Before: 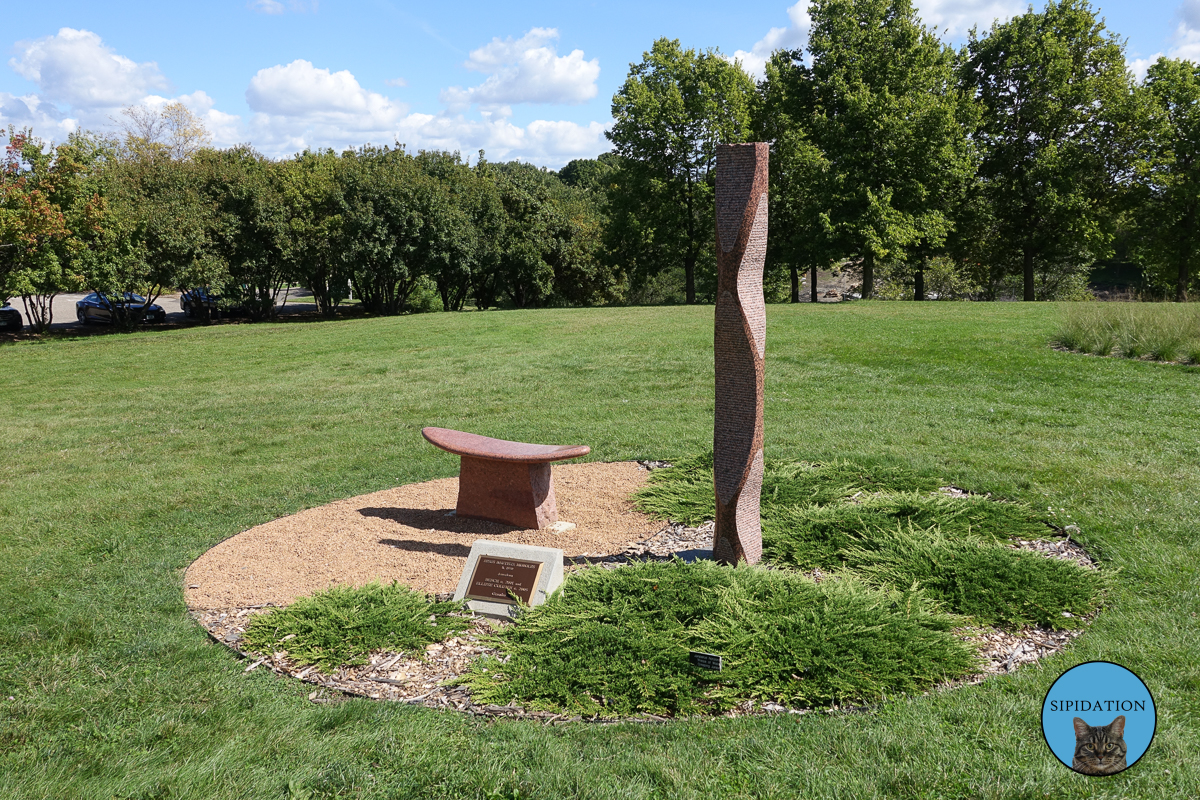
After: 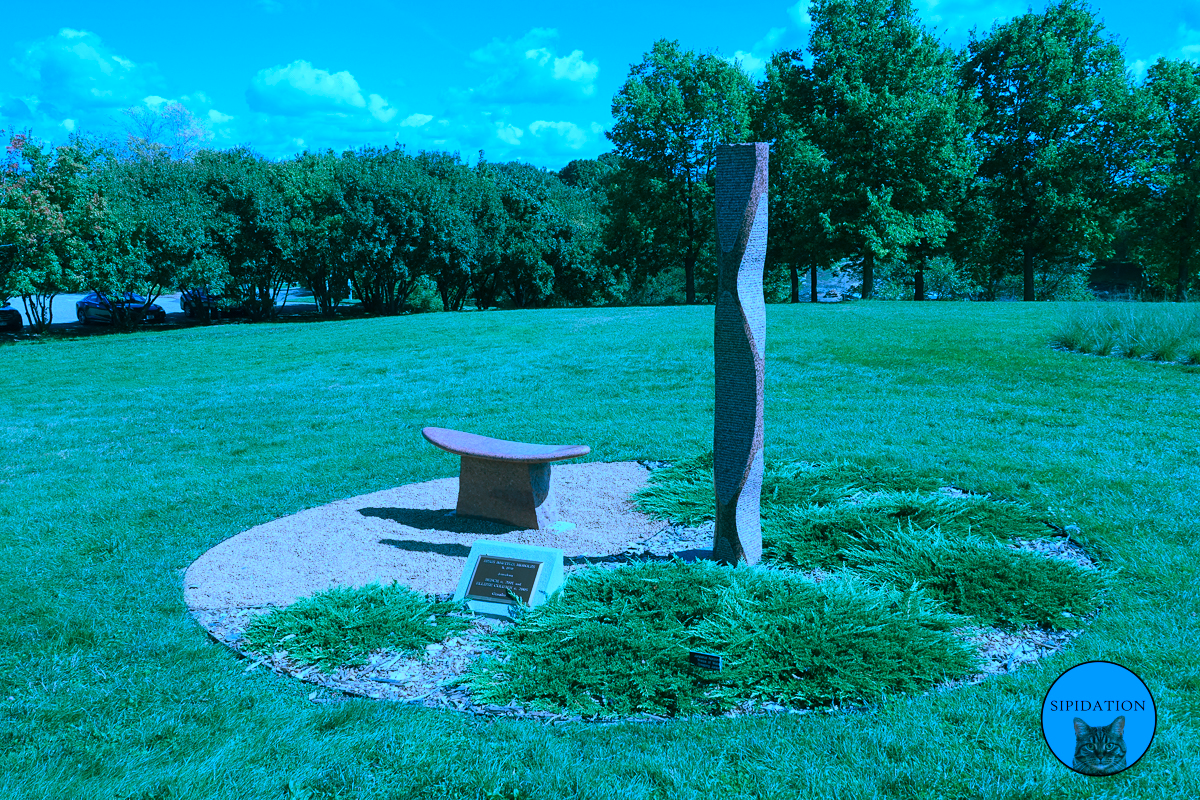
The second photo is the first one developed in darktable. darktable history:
color calibration: output R [1.063, -0.012, -0.003, 0], output B [-0.079, 0.047, 1, 0], illuminant custom, x 0.46, y 0.43, temperature 2642.66 K
color balance rgb: shadows lift › chroma 11.71%, shadows lift › hue 133.46°, power › chroma 2.15%, power › hue 166.83°, highlights gain › chroma 4%, highlights gain › hue 200.2°, perceptual saturation grading › global saturation 18.05%
